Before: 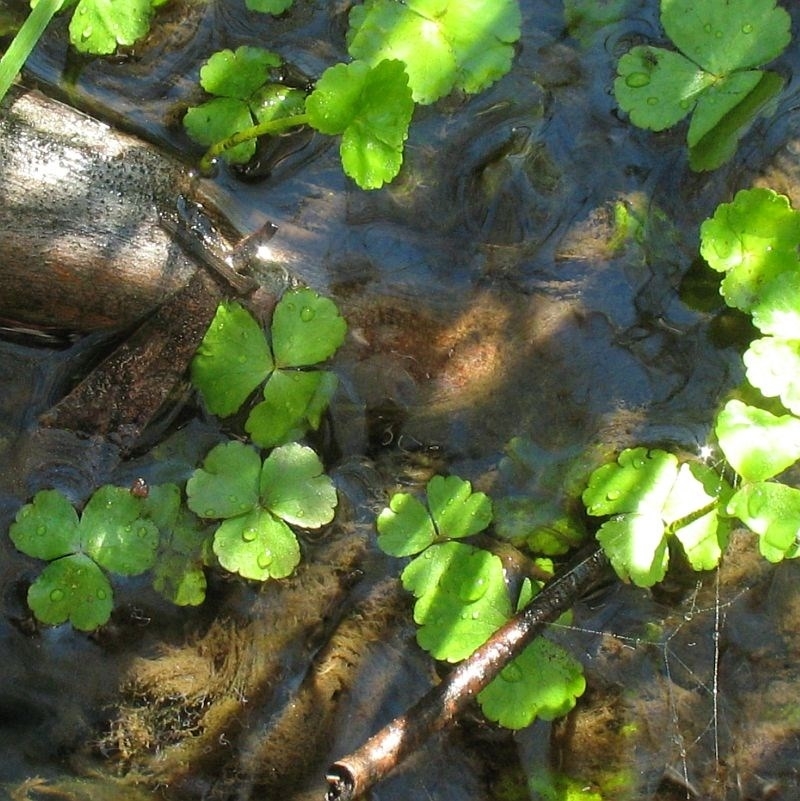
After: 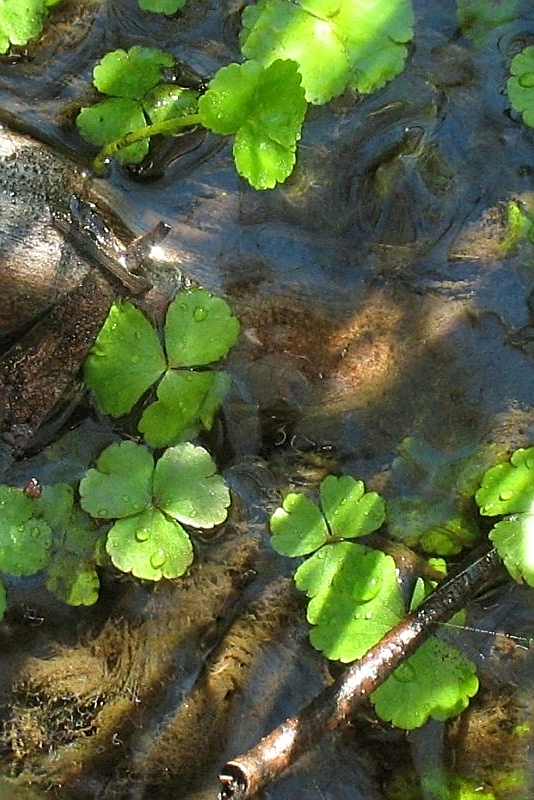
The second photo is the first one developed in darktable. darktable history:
crop and rotate: left 13.528%, right 19.677%
sharpen: amount 0.5
